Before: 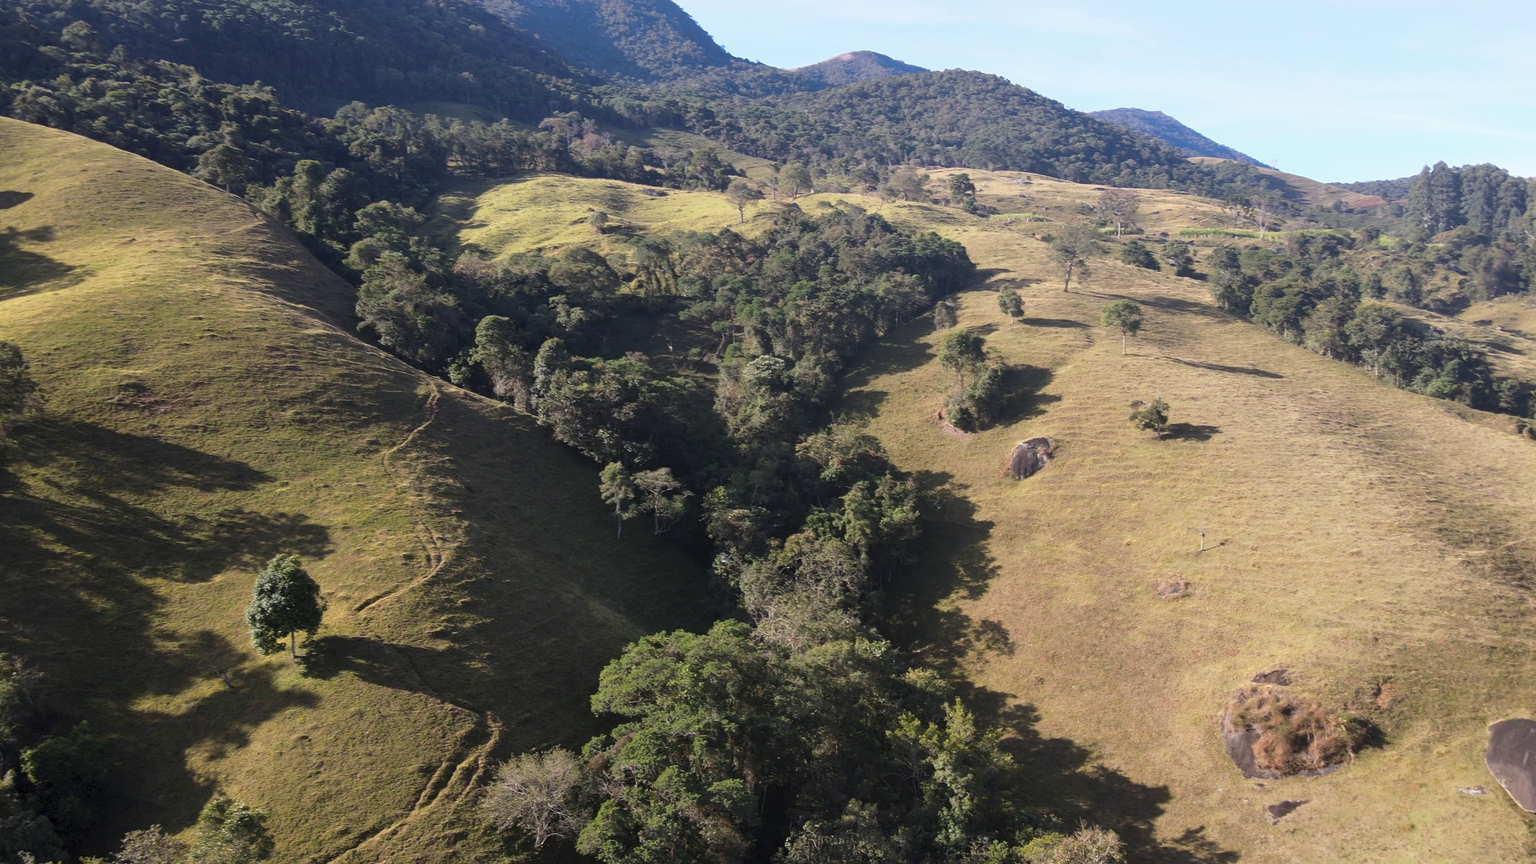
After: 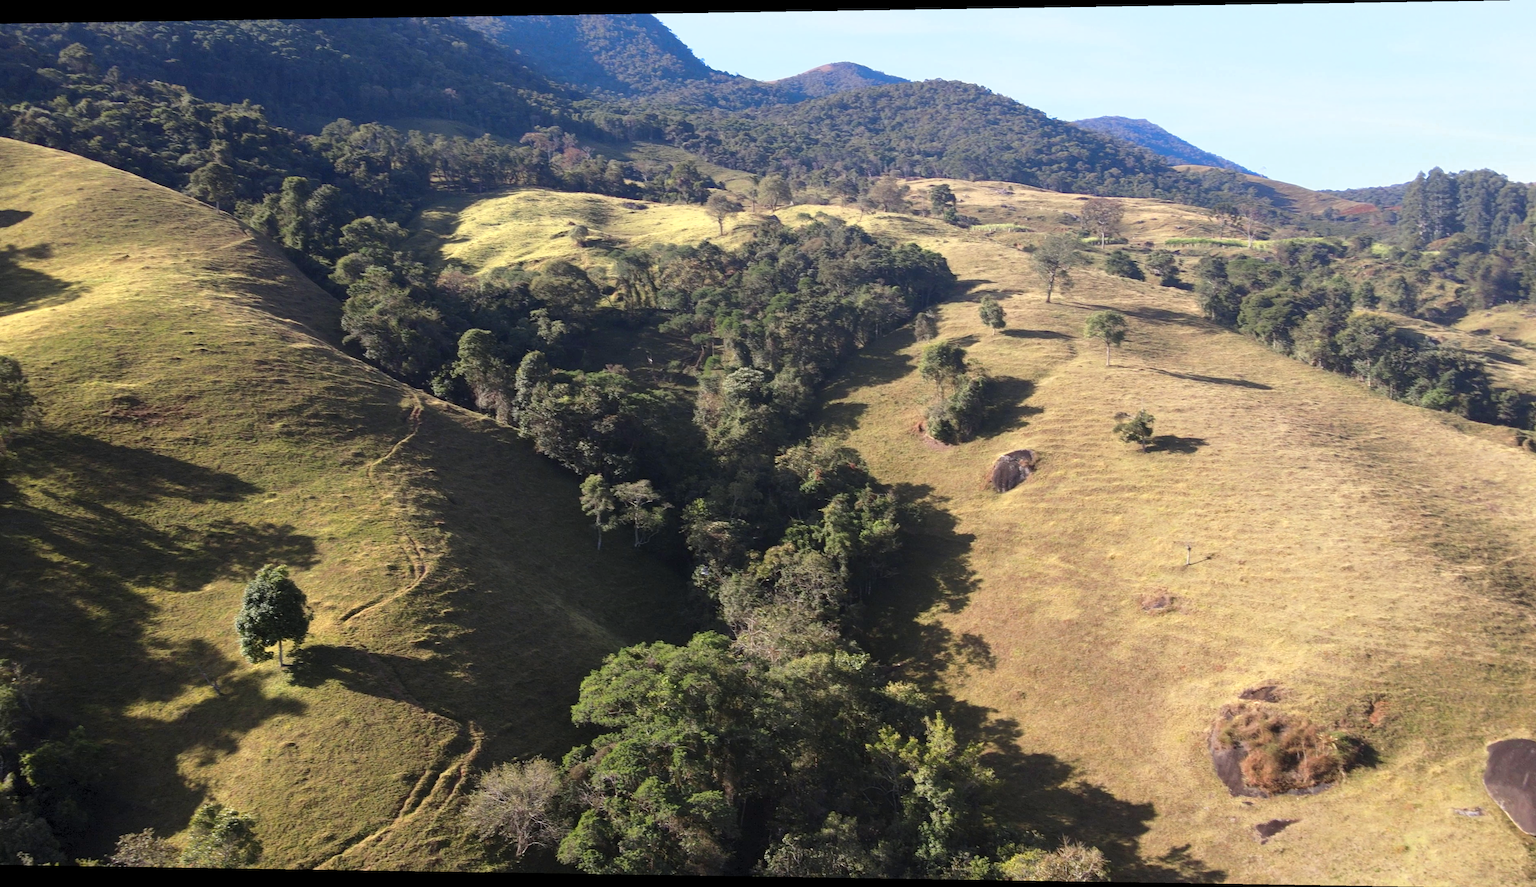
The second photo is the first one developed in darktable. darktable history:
rotate and perspective: lens shift (horizontal) -0.055, automatic cropping off
color zones: curves: ch0 [(0.004, 0.305) (0.261, 0.623) (0.389, 0.399) (0.708, 0.571) (0.947, 0.34)]; ch1 [(0.025, 0.645) (0.229, 0.584) (0.326, 0.551) (0.484, 0.262) (0.757, 0.643)]
